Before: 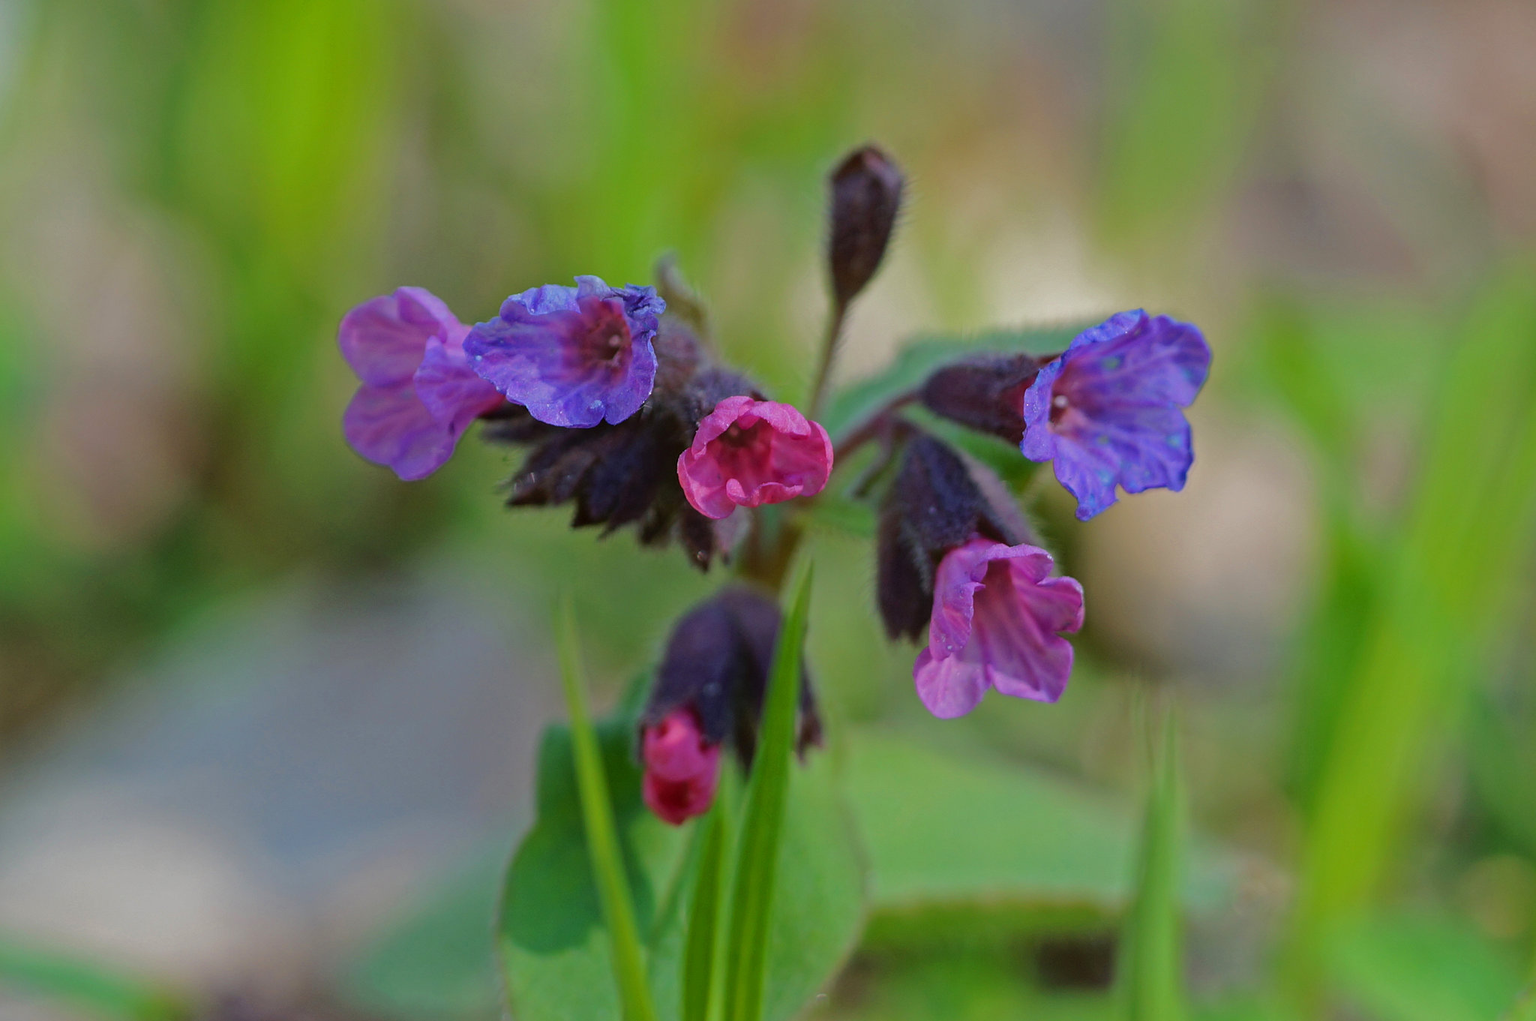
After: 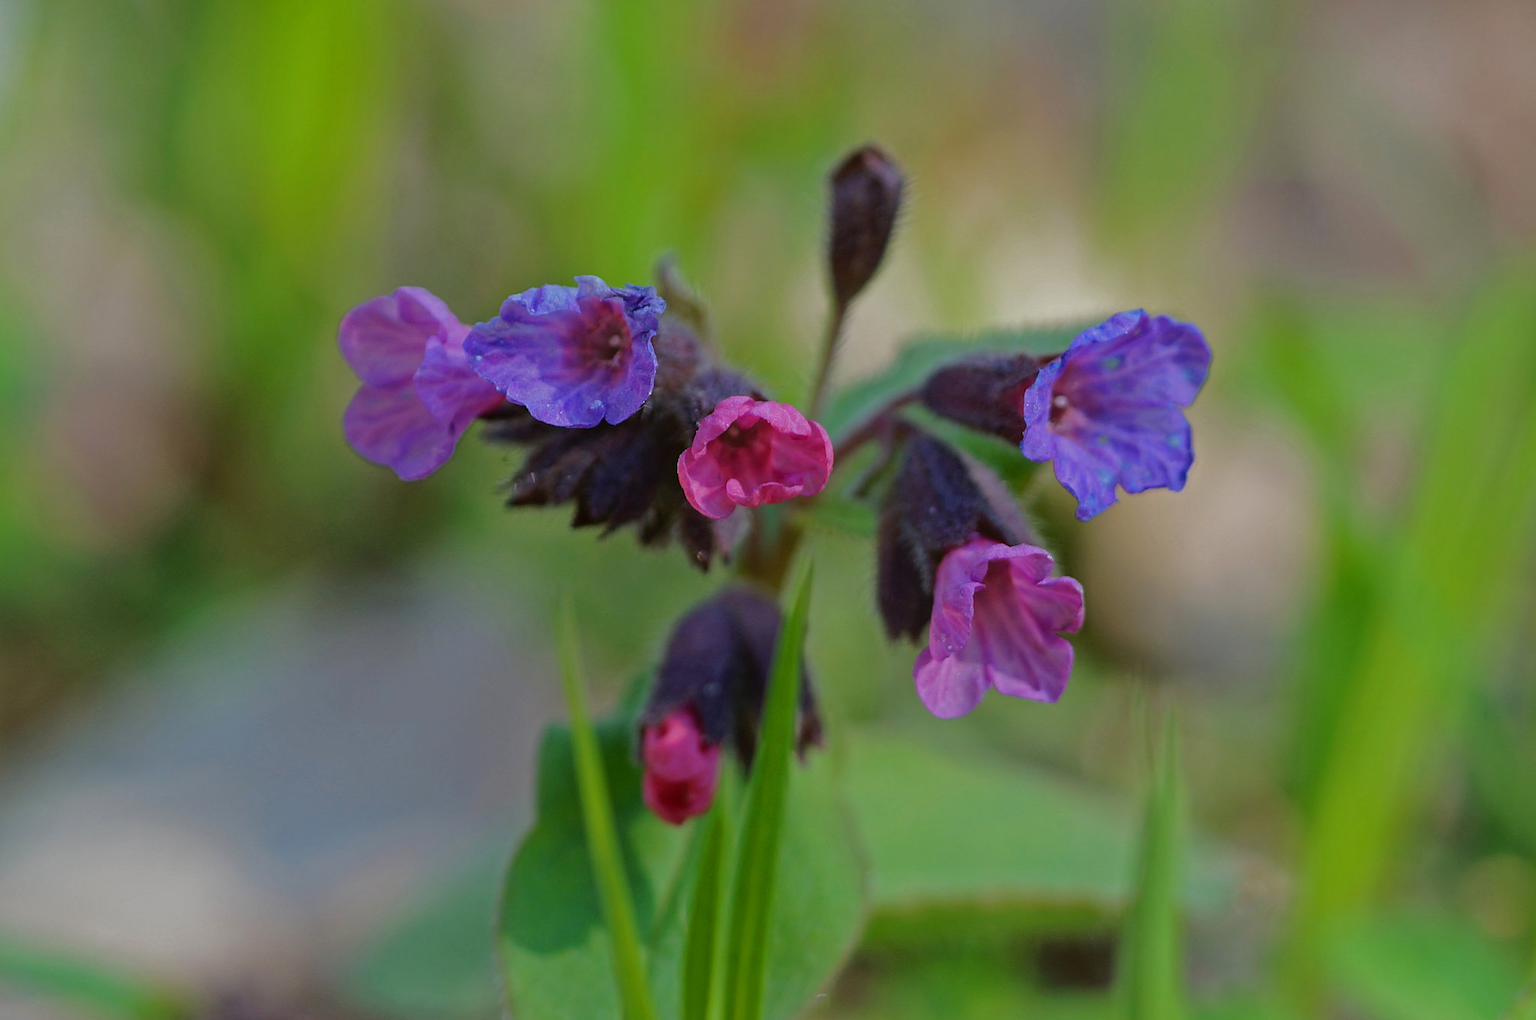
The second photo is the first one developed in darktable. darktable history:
exposure: exposure -0.155 EV, compensate highlight preservation false
